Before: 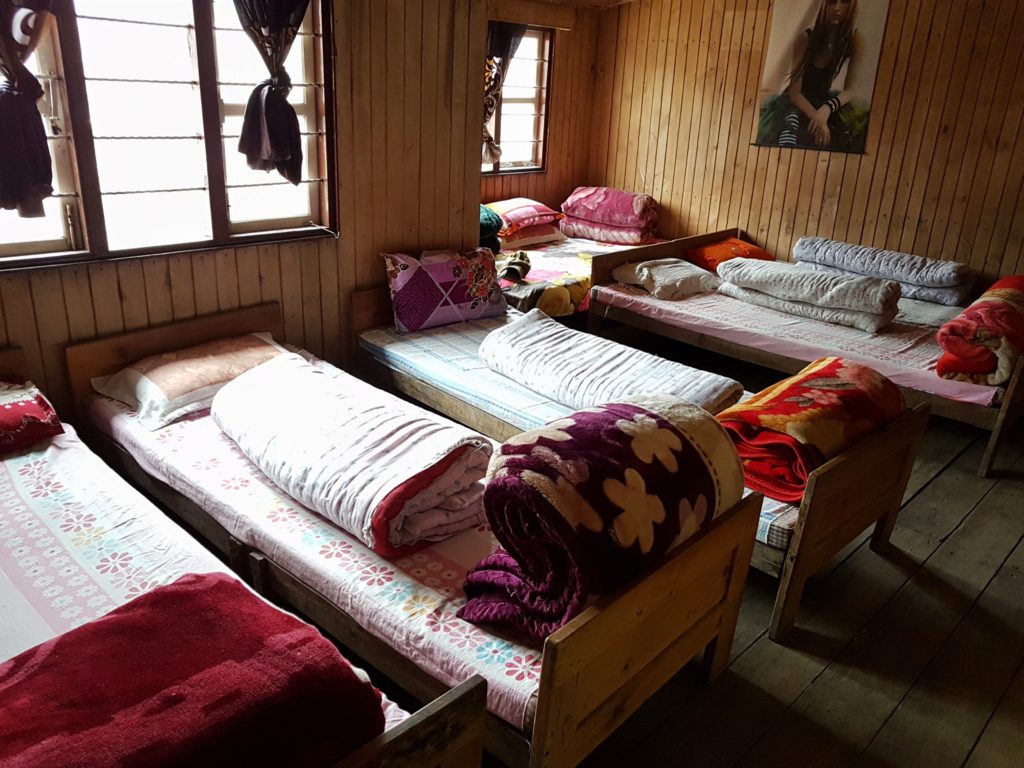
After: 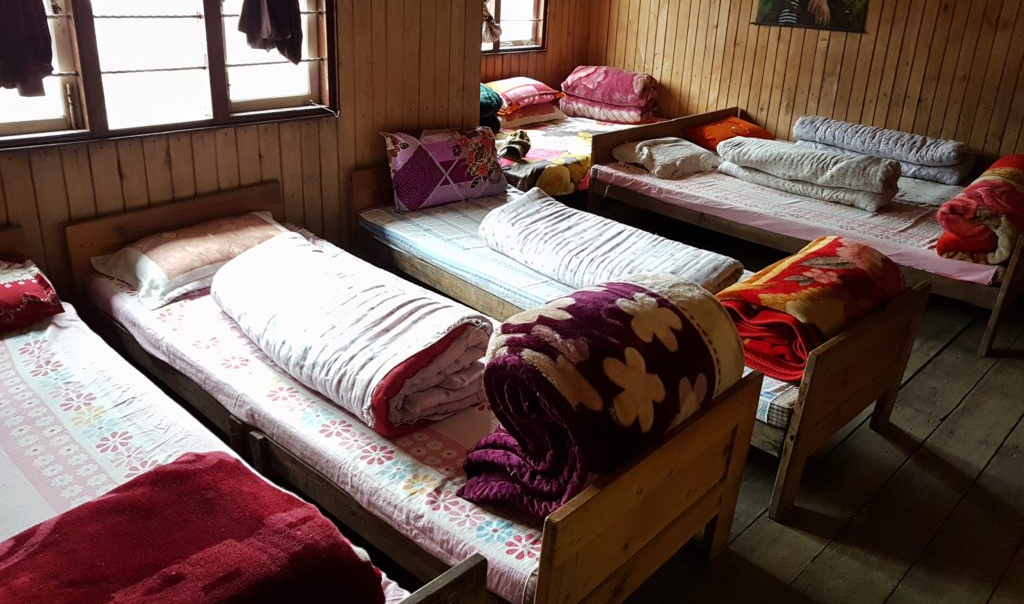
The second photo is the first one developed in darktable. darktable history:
crop and rotate: top 15.837%, bottom 5.494%
